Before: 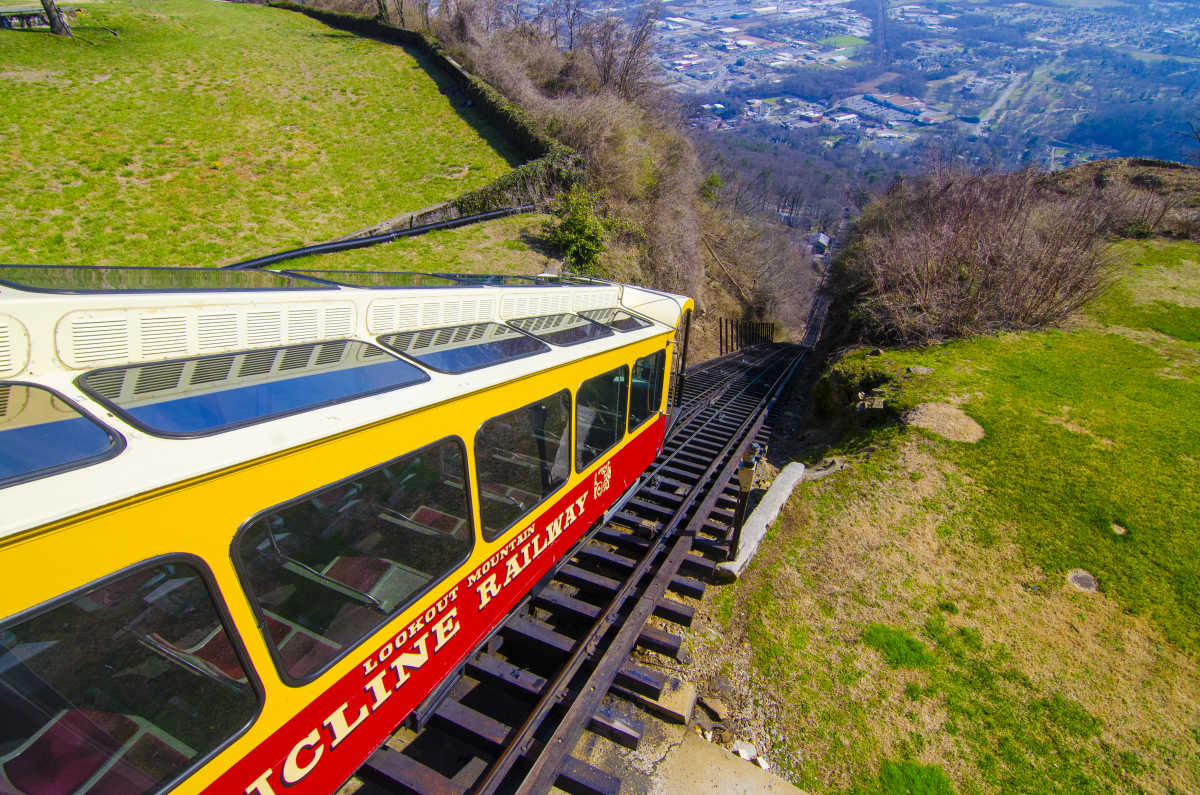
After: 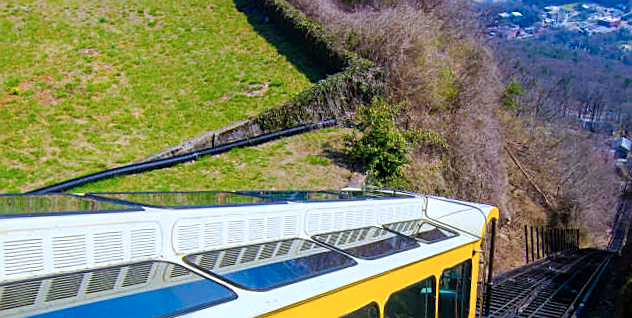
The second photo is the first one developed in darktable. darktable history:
sharpen: on, module defaults
color correction: highlights a* -2.24, highlights b* -18.1
crop: left 15.306%, top 9.065%, right 30.789%, bottom 48.638%
rotate and perspective: rotation -2°, crop left 0.022, crop right 0.978, crop top 0.049, crop bottom 0.951
